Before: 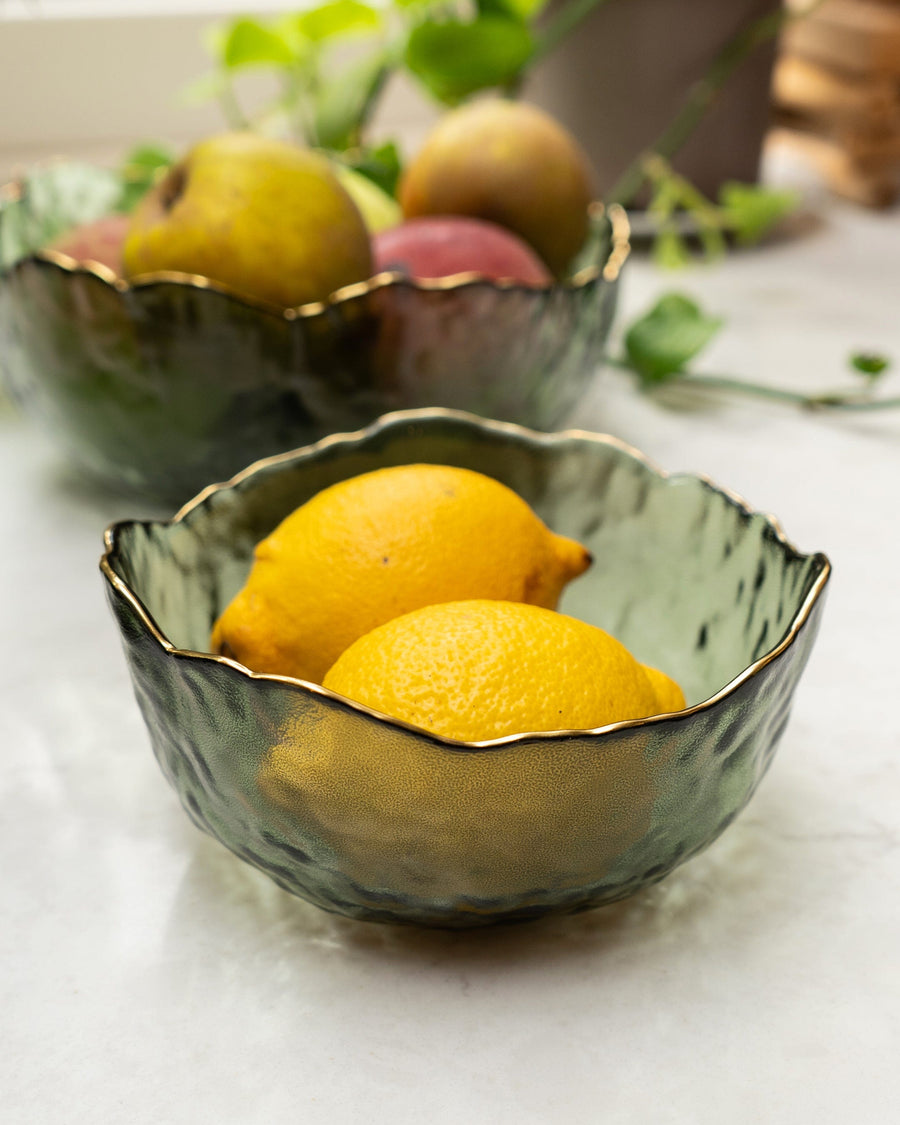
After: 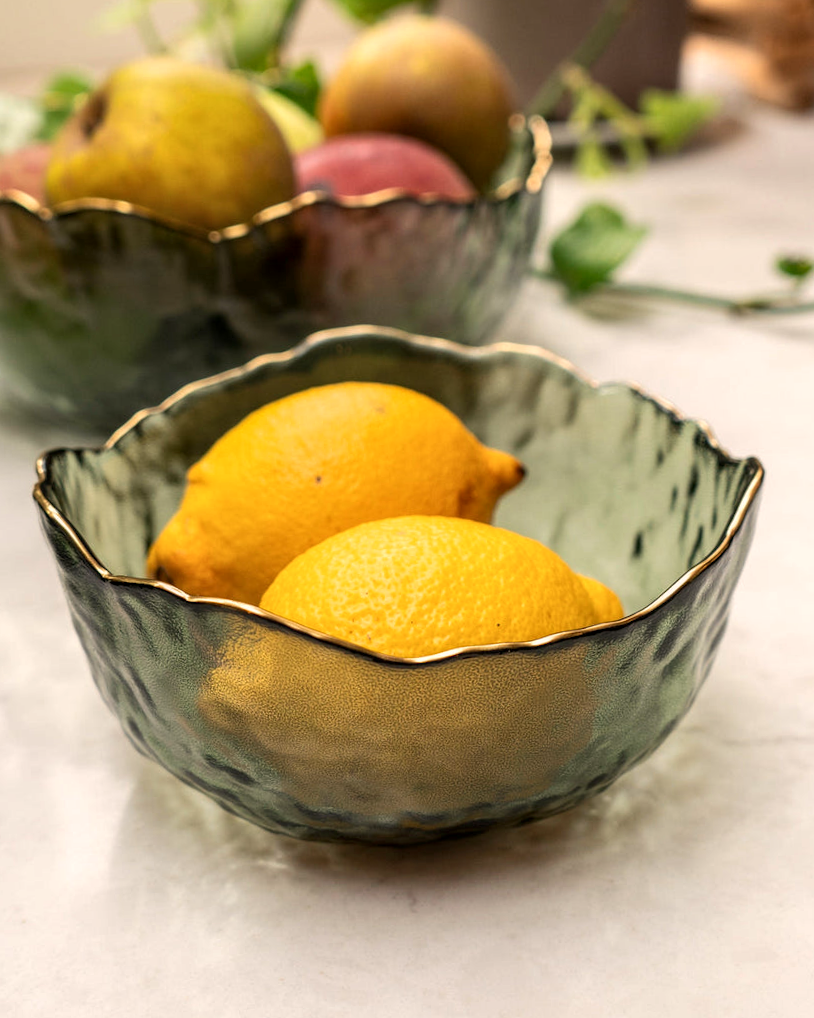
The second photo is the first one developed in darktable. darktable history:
color calibration: illuminant Planckian (black body), adaptation linear Bradford (ICC v4), x 0.361, y 0.366, temperature 4511.61 K, saturation algorithm version 1 (2020)
crop and rotate: angle 1.96°, left 5.673%, top 5.673%
local contrast: on, module defaults
white balance: red 1.127, blue 0.943
